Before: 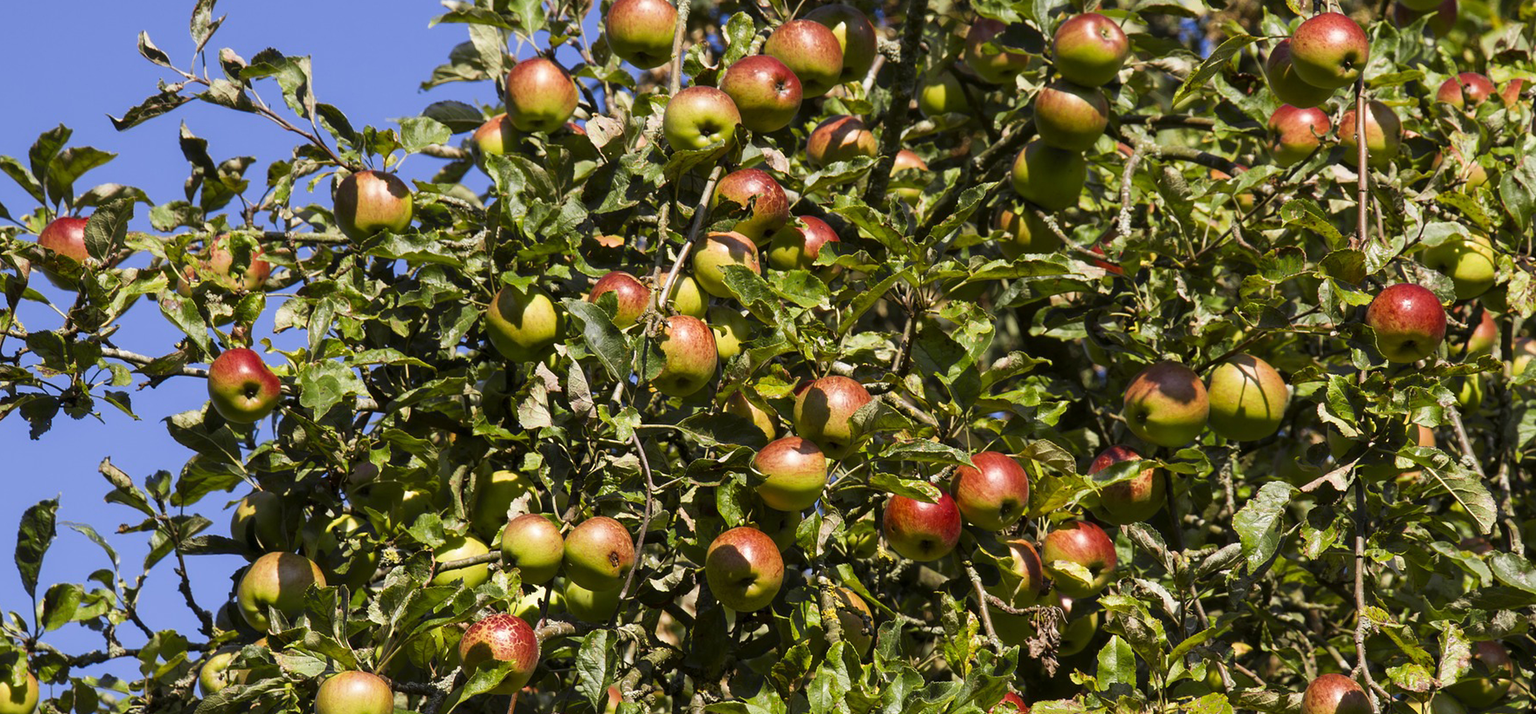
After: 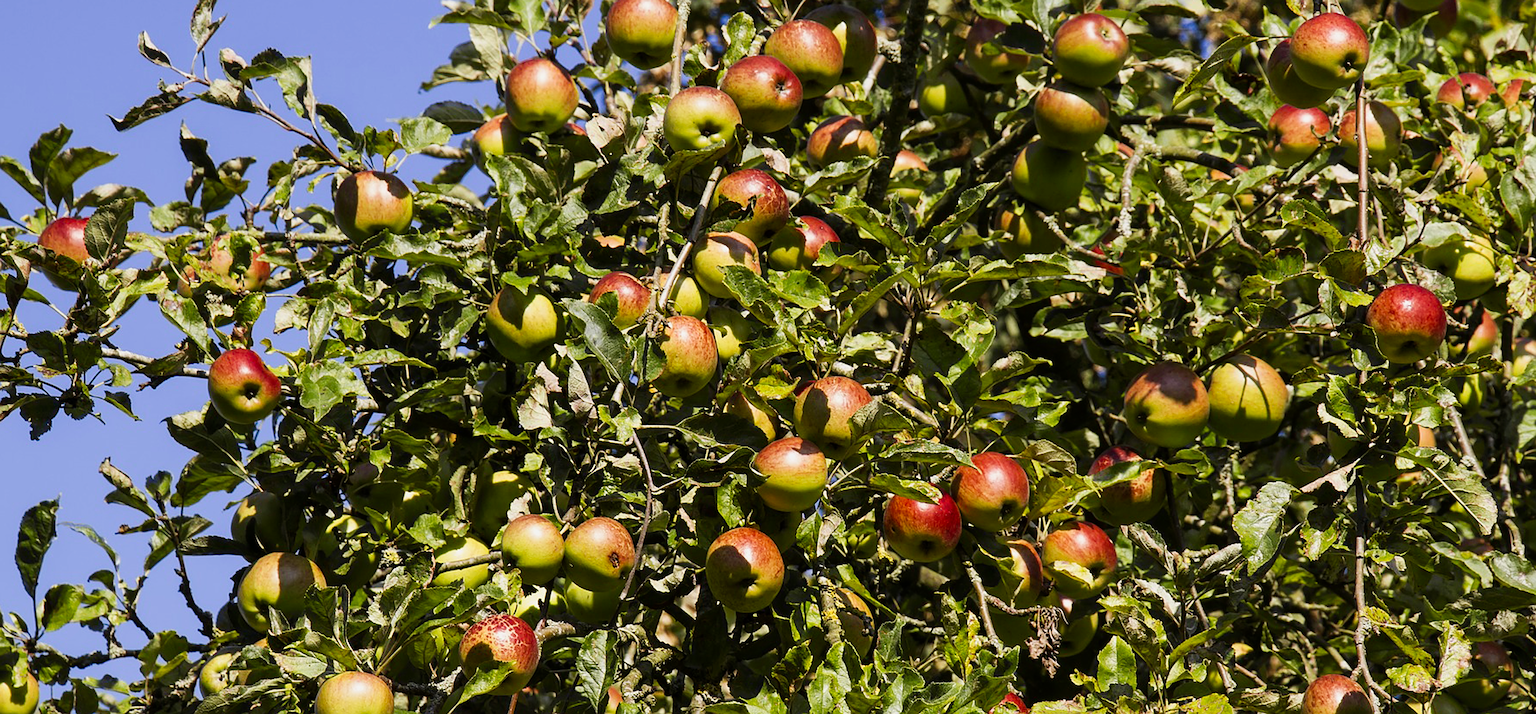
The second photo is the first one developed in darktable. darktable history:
sharpen: on, module defaults
tone curve: curves: ch0 [(0, 0) (0.058, 0.027) (0.214, 0.183) (0.304, 0.288) (0.522, 0.549) (0.658, 0.7) (0.741, 0.775) (0.844, 0.866) (0.986, 0.957)]; ch1 [(0, 0) (0.172, 0.123) (0.312, 0.296) (0.437, 0.429) (0.471, 0.469) (0.502, 0.5) (0.513, 0.515) (0.572, 0.603) (0.617, 0.653) (0.68, 0.724) (0.889, 0.924) (1, 1)]; ch2 [(0, 0) (0.411, 0.424) (0.489, 0.49) (0.502, 0.5) (0.517, 0.519) (0.549, 0.578) (0.604, 0.628) (0.693, 0.686) (1, 1)], preserve colors none
